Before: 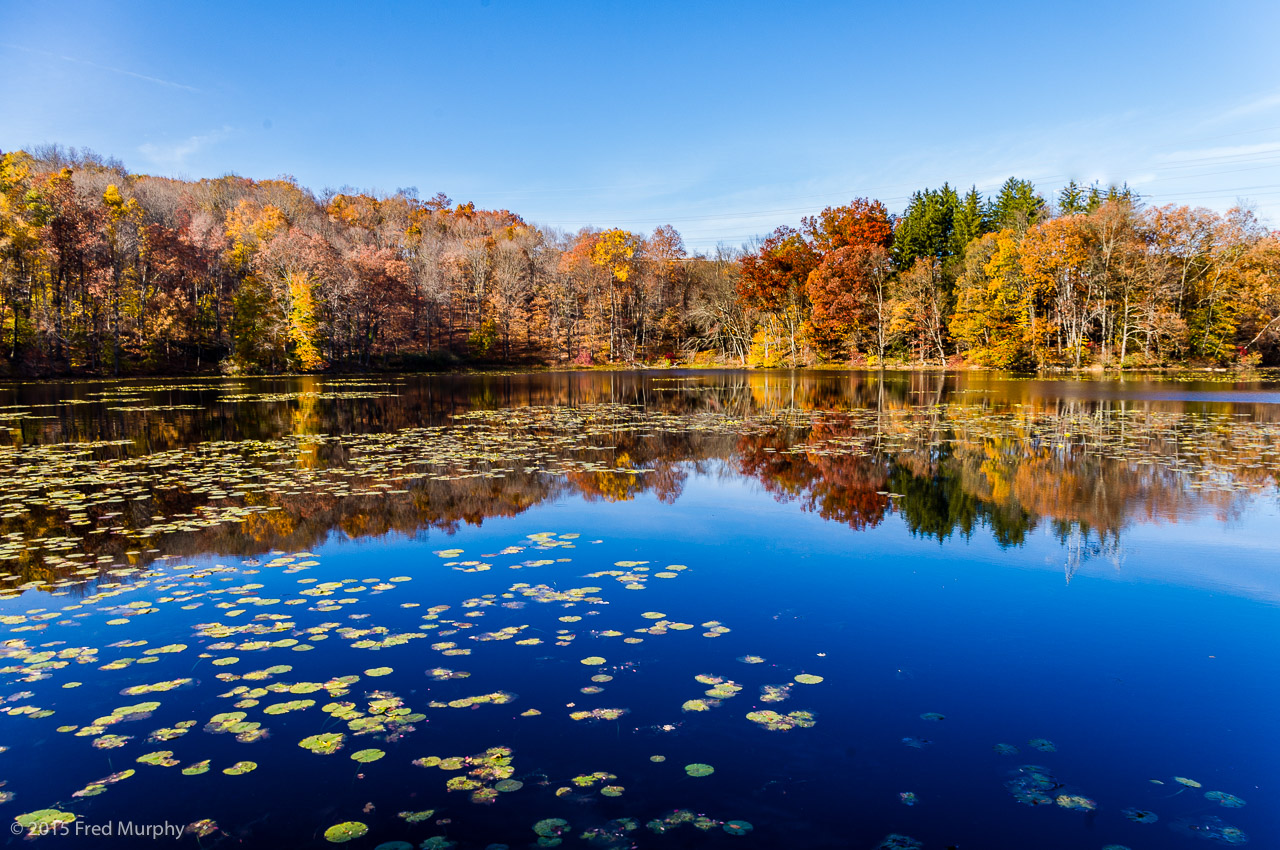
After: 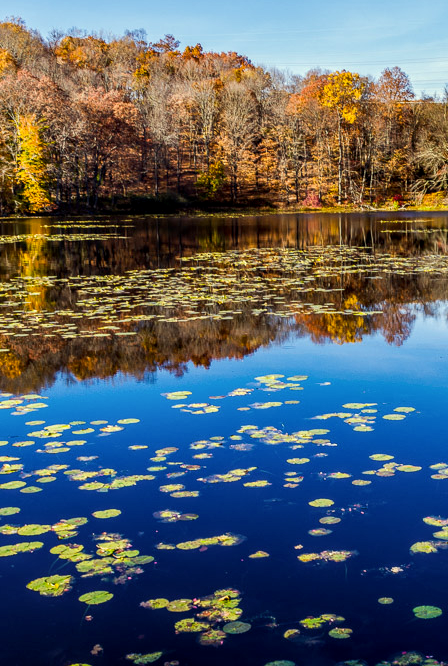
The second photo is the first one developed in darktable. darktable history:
color correction: highlights a* -4.35, highlights b* 7.31
crop and rotate: left 21.314%, top 18.647%, right 43.682%, bottom 2.995%
local contrast: on, module defaults
